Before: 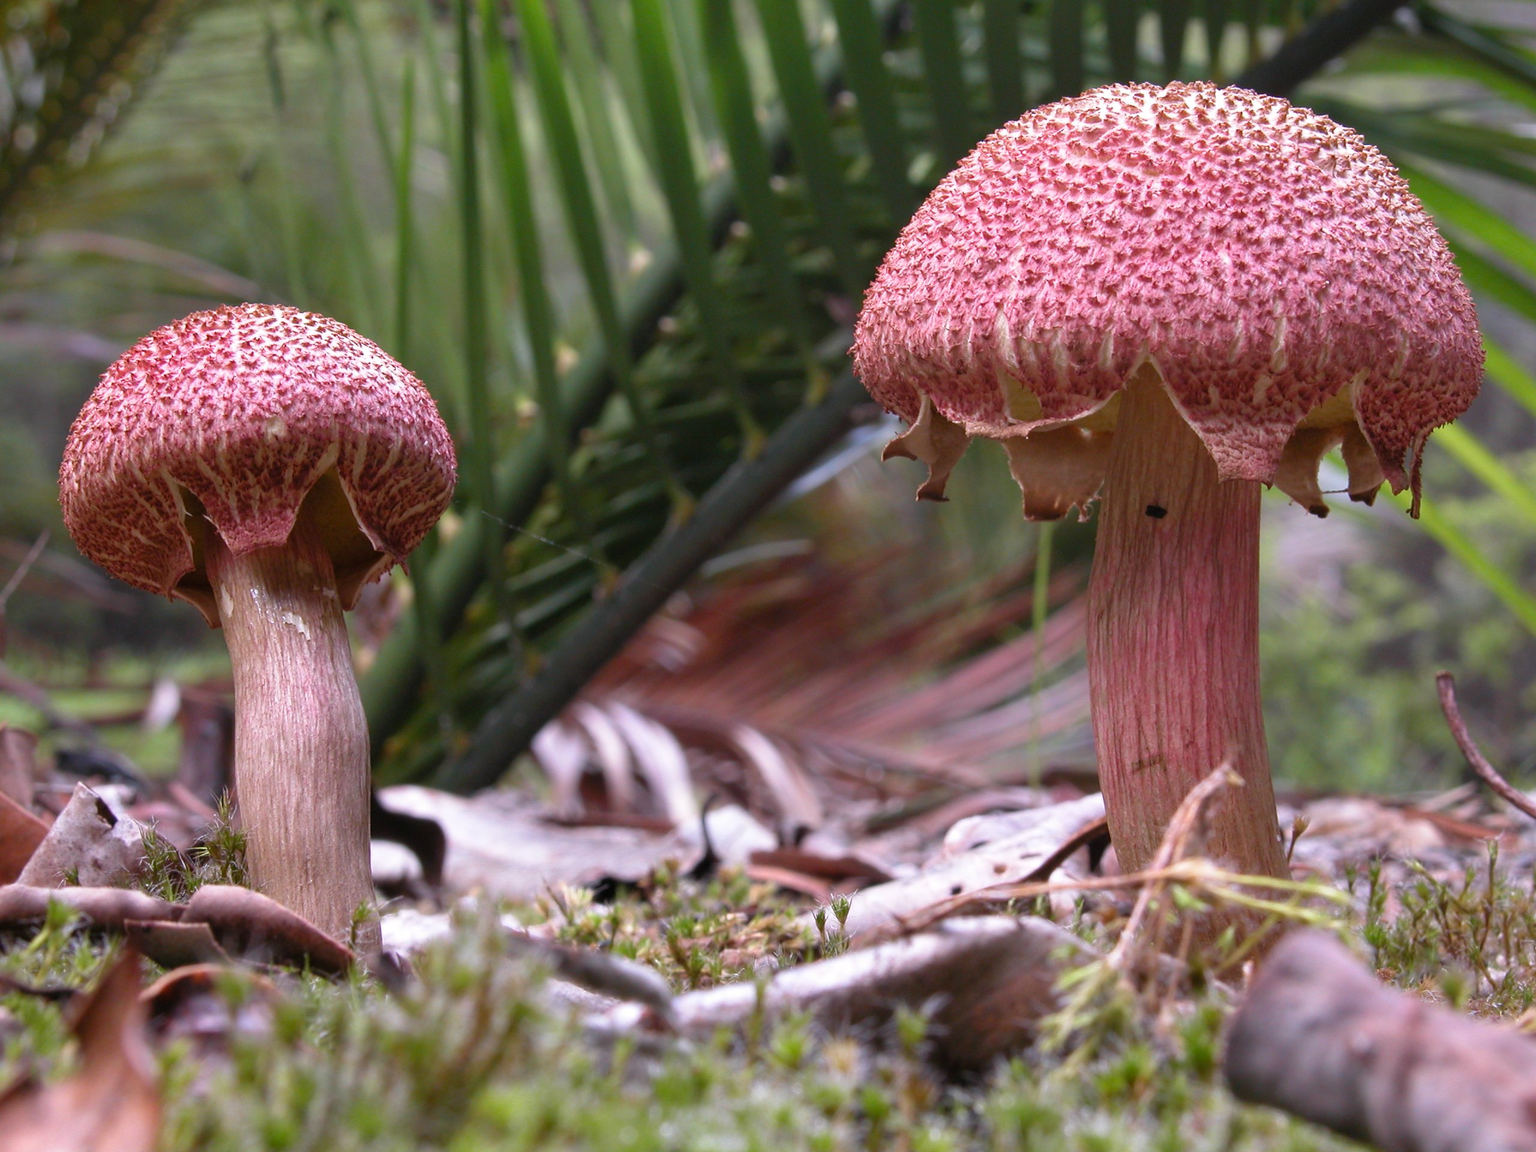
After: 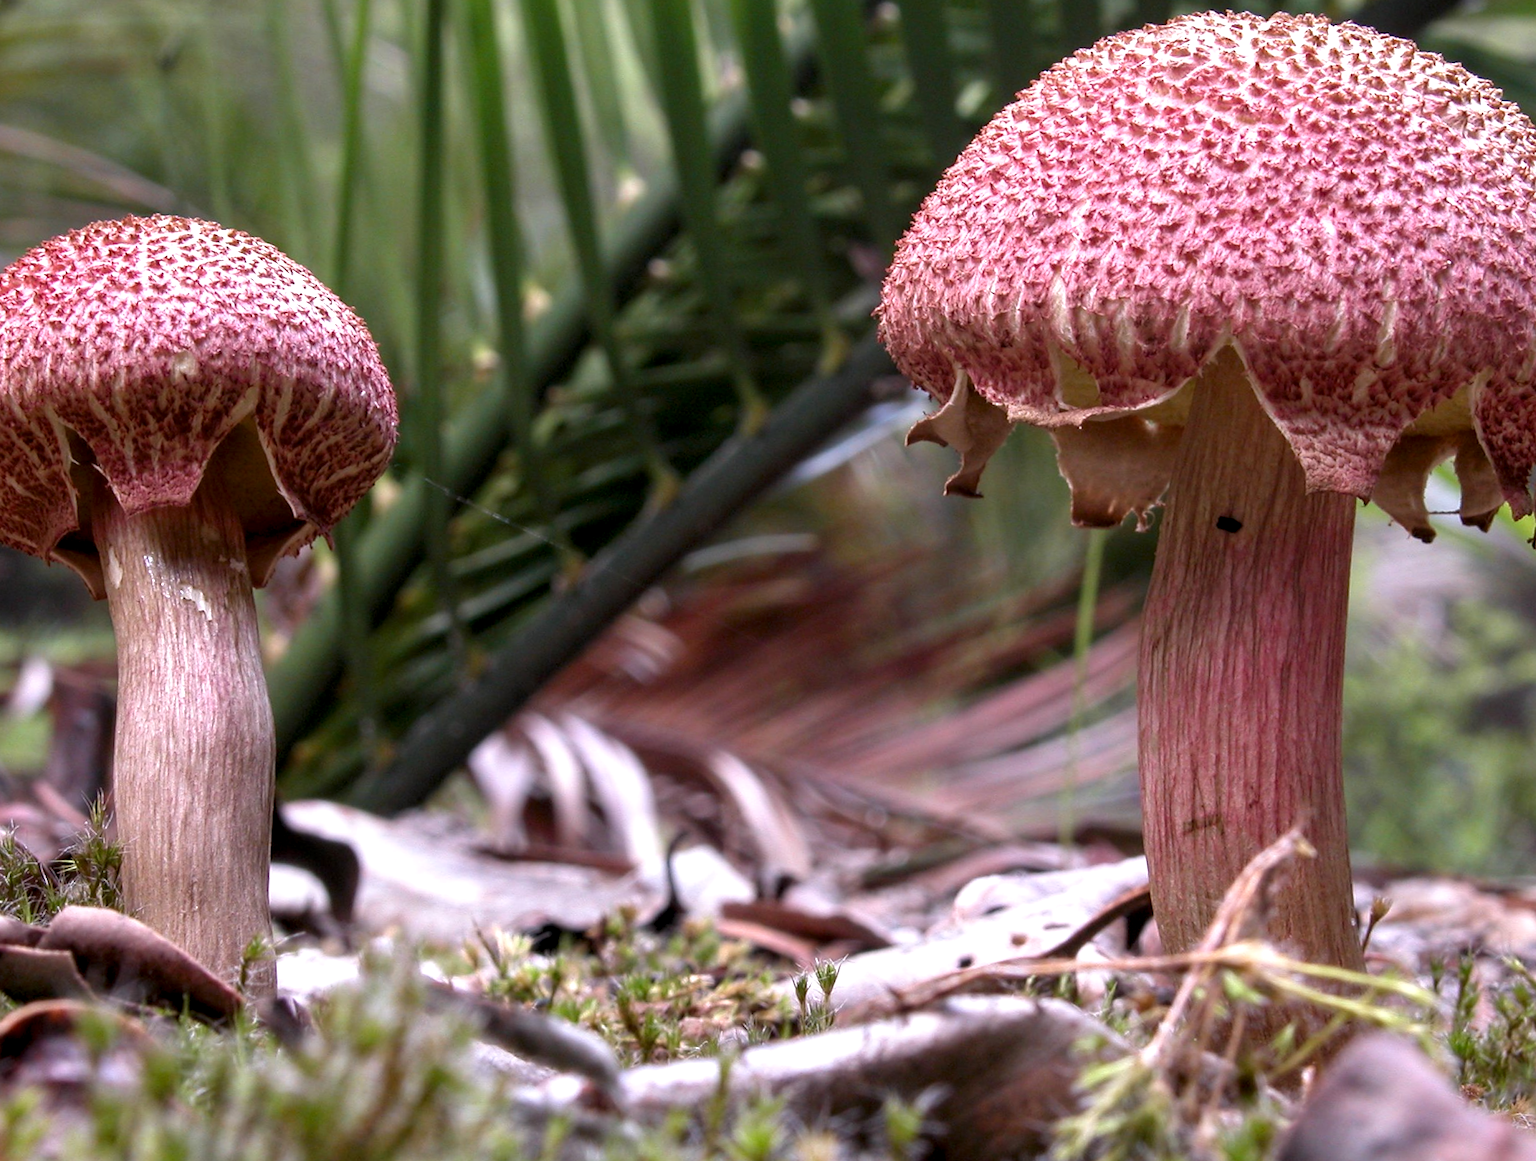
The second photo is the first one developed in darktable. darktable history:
local contrast: detail 135%, midtone range 0.747
crop and rotate: angle -3.24°, left 5.436%, top 5.168%, right 4.655%, bottom 4.131%
